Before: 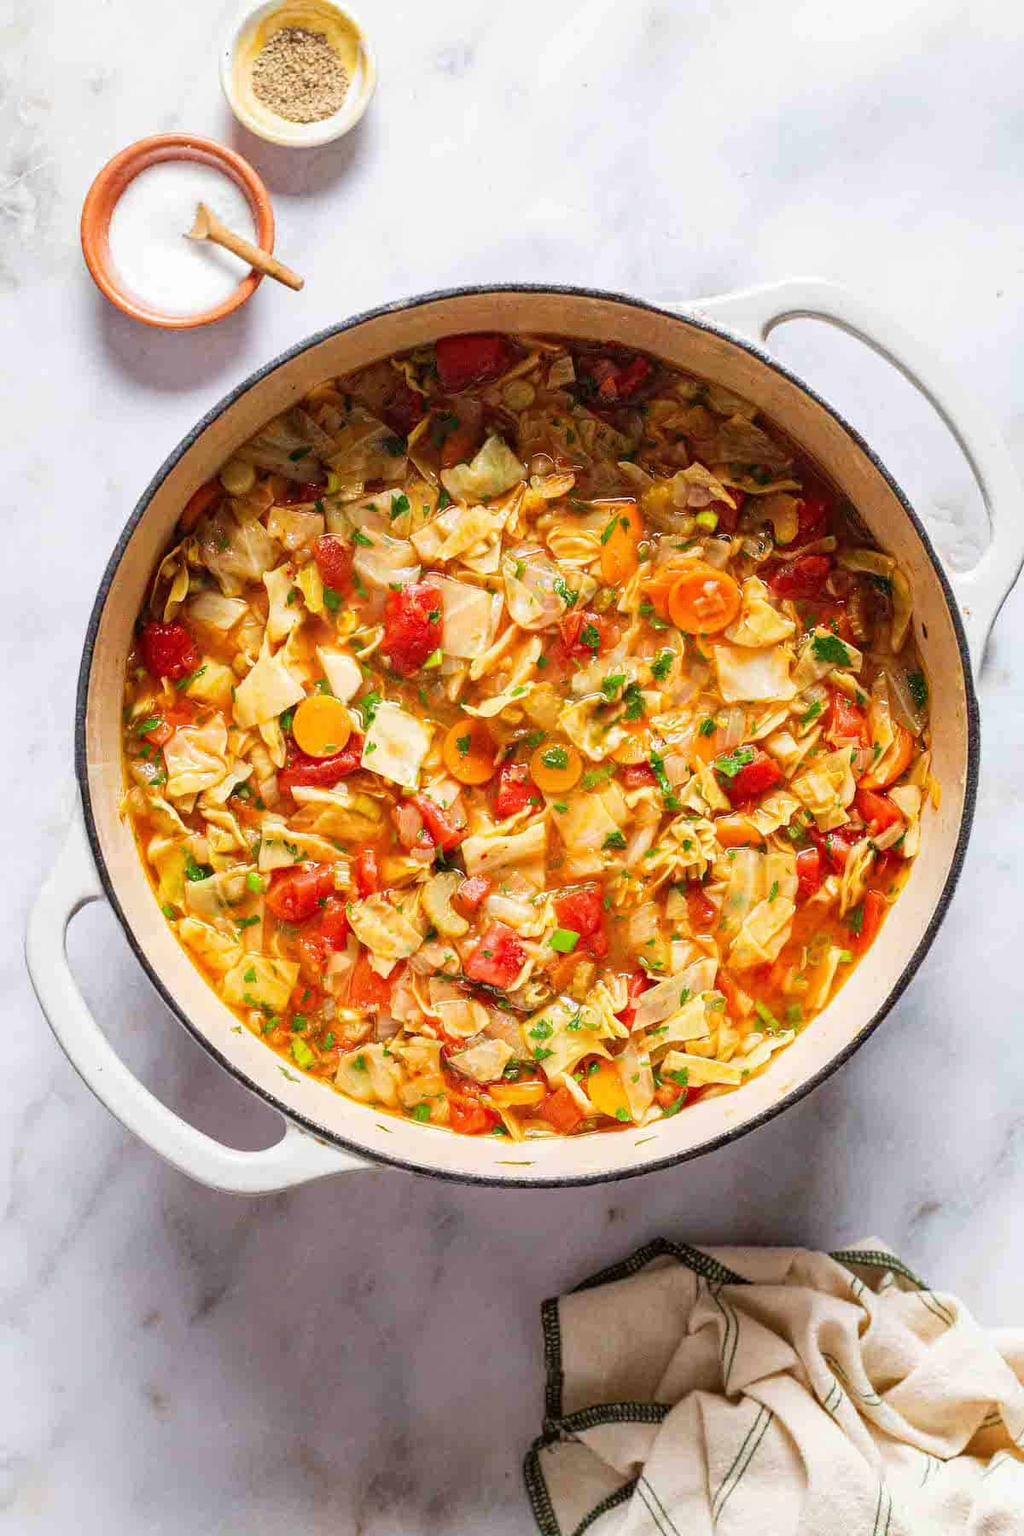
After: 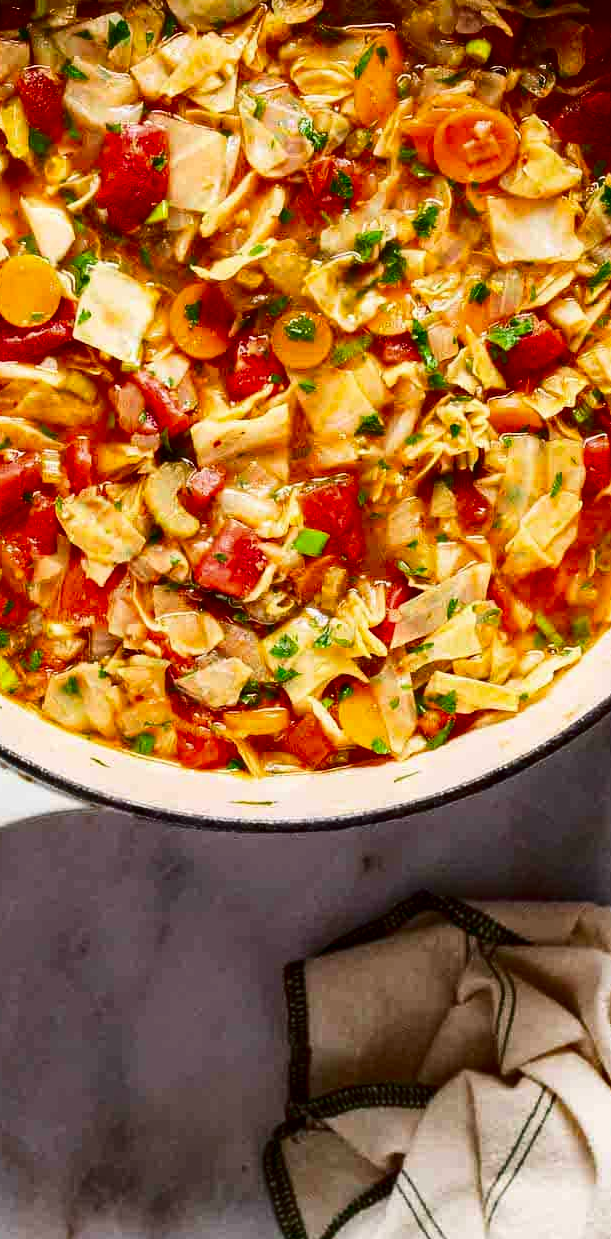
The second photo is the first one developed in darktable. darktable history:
crop and rotate: left 29.237%, top 31.152%, right 19.807%
contrast brightness saturation: contrast 0.19, brightness -0.24, saturation 0.11
